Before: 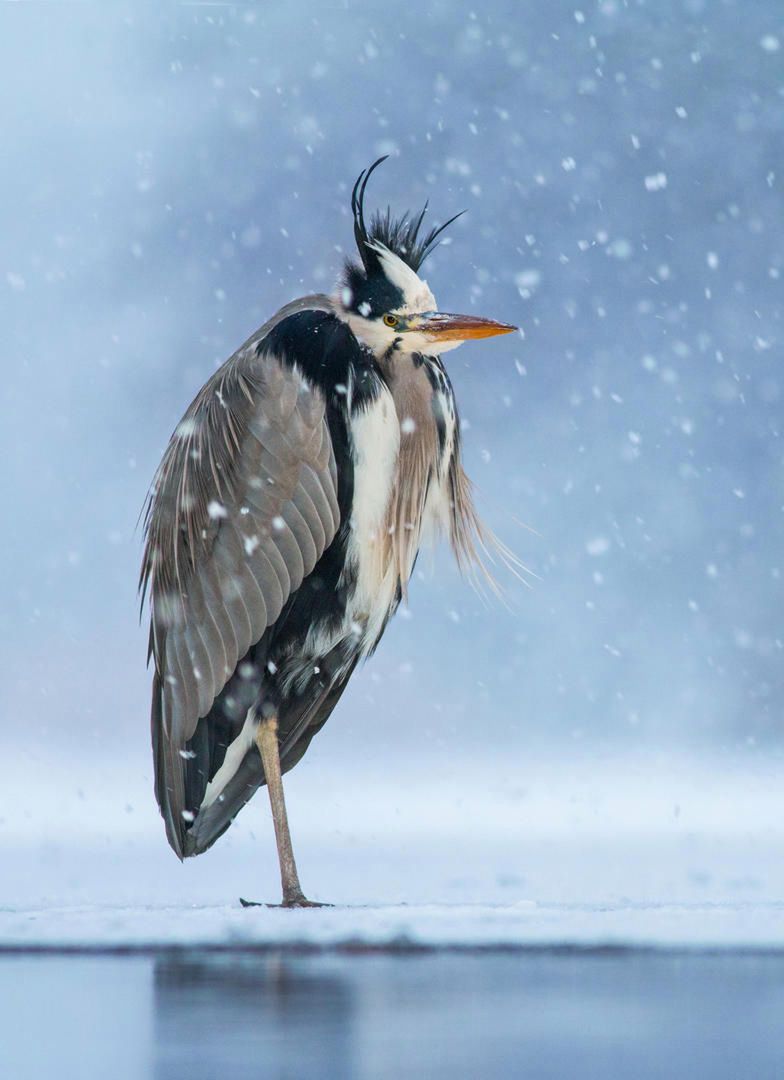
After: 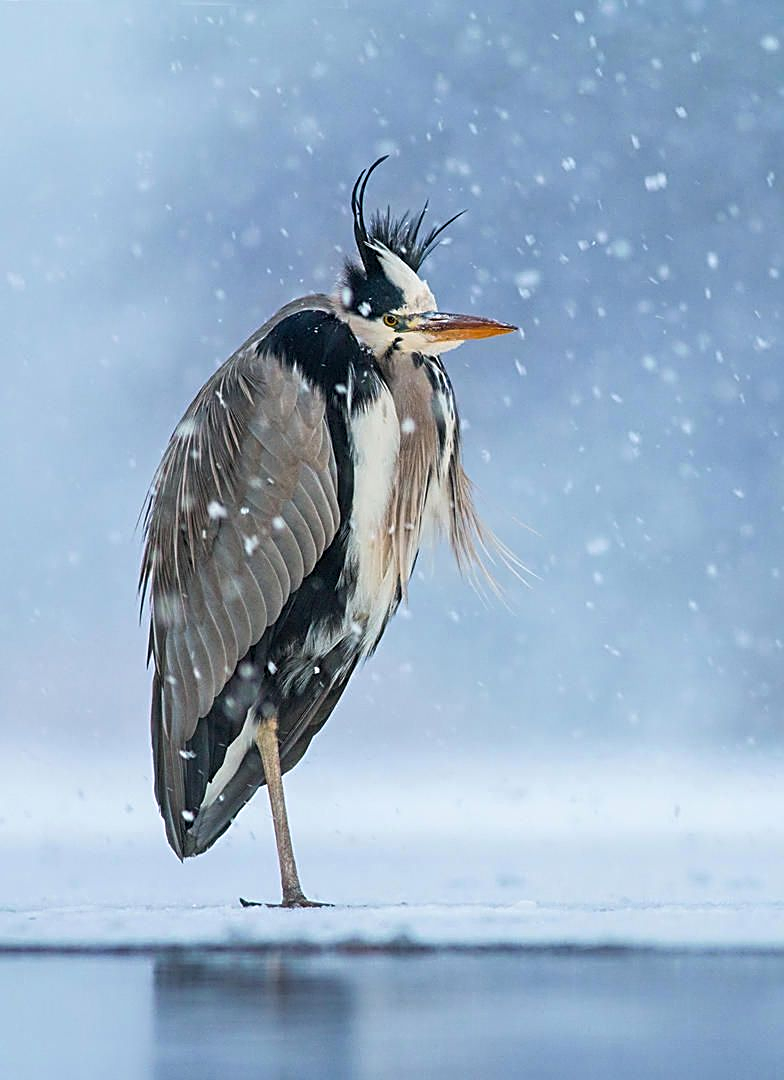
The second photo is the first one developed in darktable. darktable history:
tone equalizer: on, module defaults
sharpen: amount 0.886
